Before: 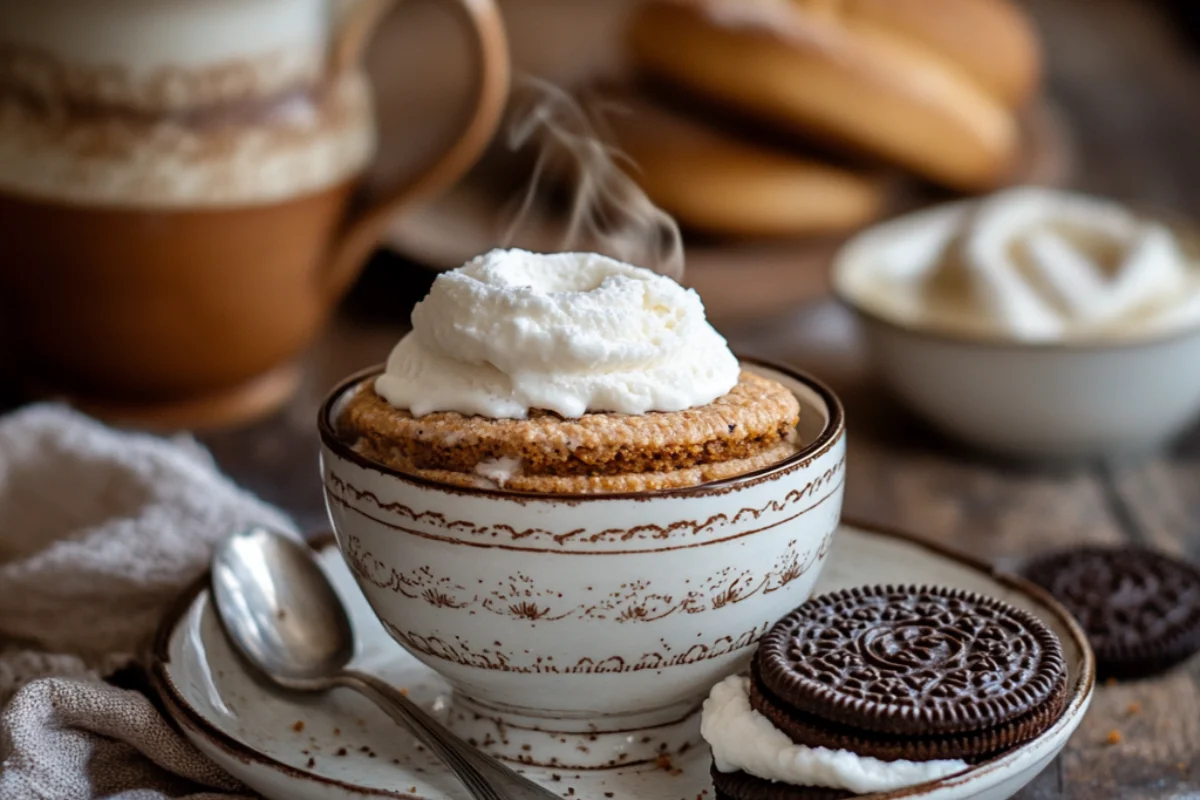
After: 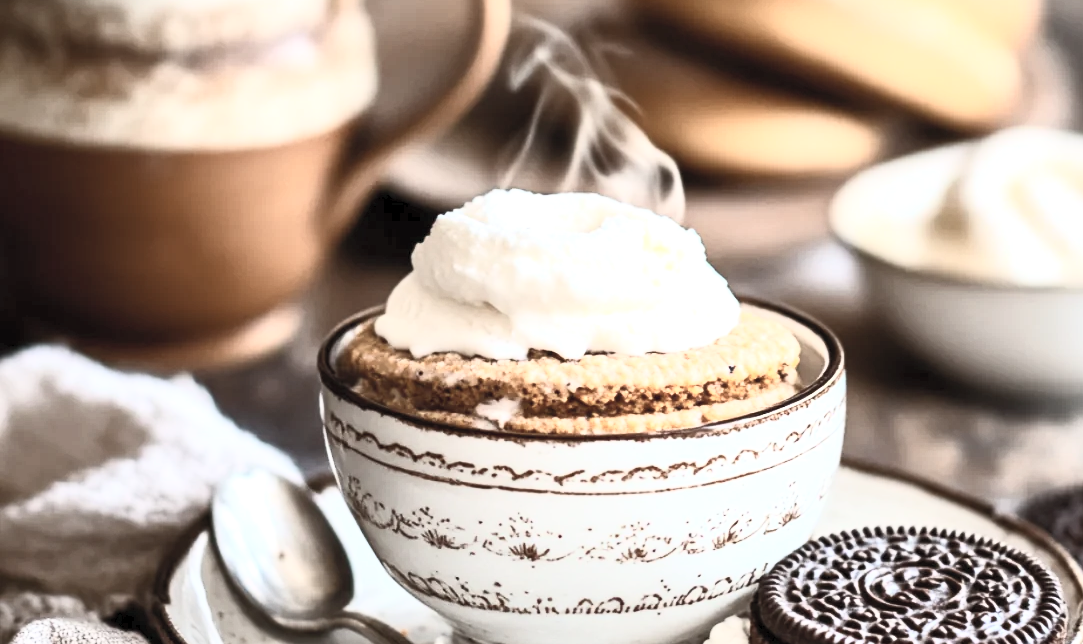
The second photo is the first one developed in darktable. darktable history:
crop: top 7.49%, right 9.717%, bottom 11.943%
exposure: exposure 0.785 EV, compensate highlight preservation false
contrast brightness saturation: contrast 0.57, brightness 0.57, saturation -0.34
